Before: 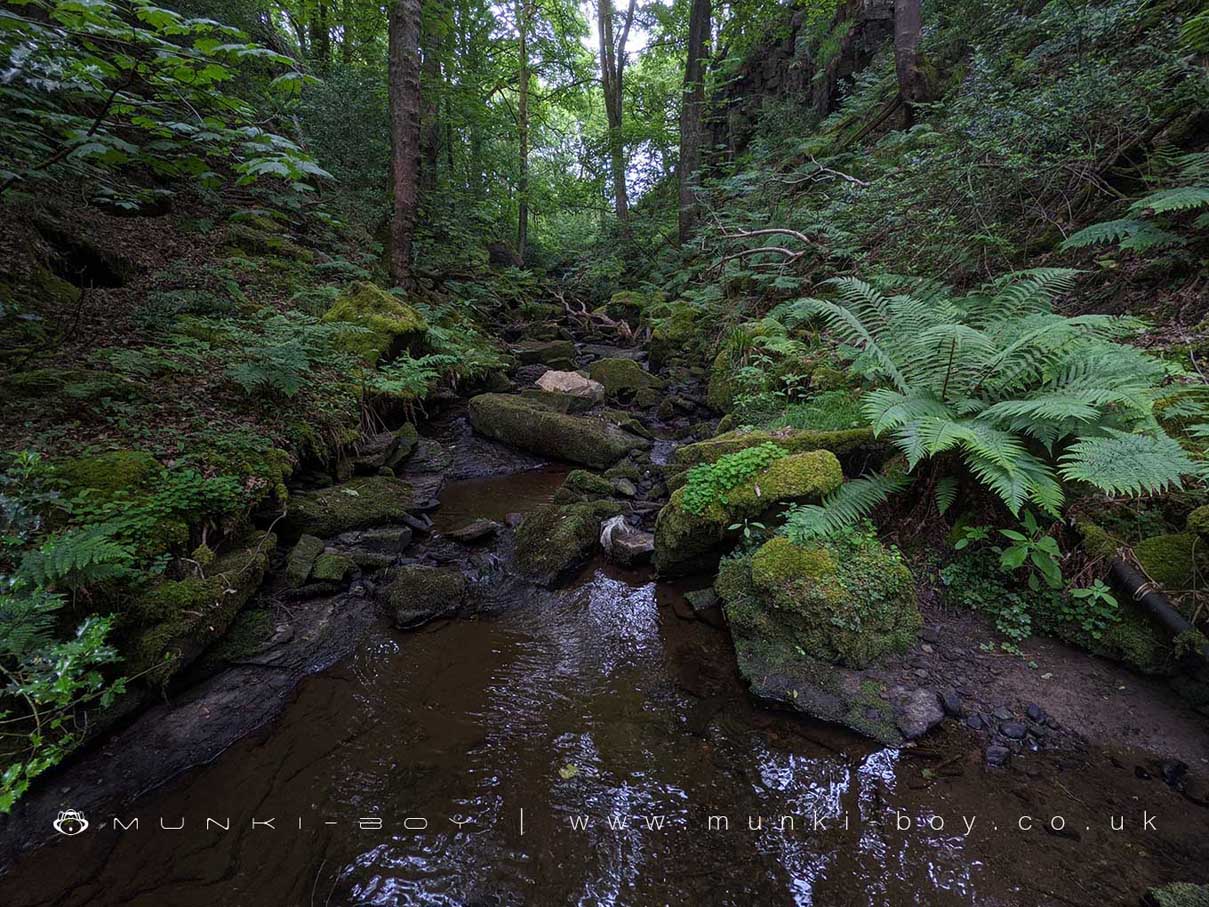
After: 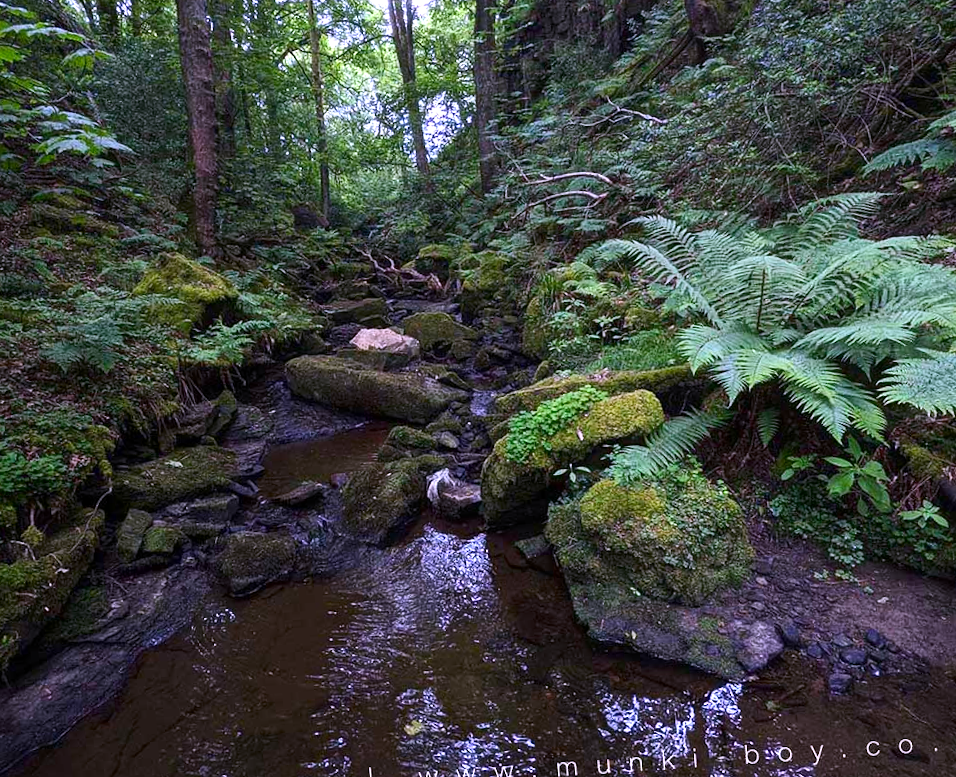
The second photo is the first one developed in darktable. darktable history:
white balance: red 1.042, blue 1.17
rotate and perspective: rotation -4.2°, shear 0.006, automatic cropping off
contrast brightness saturation: contrast 0.15, brightness -0.01, saturation 0.1
exposure: exposure 0.6 EV, compensate highlight preservation false
crop: left 16.768%, top 8.653%, right 8.362%, bottom 12.485%
